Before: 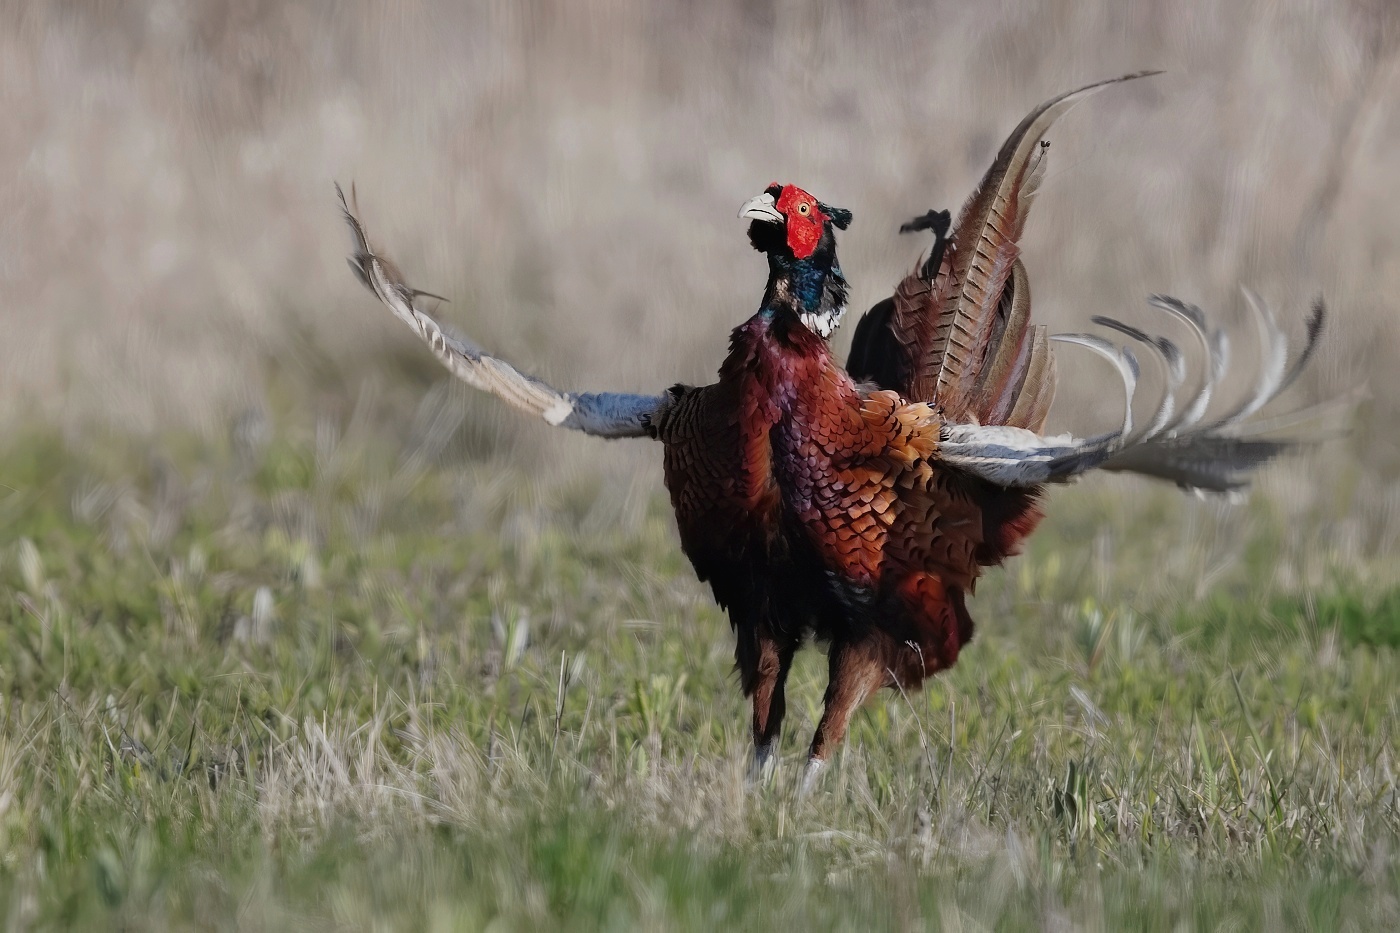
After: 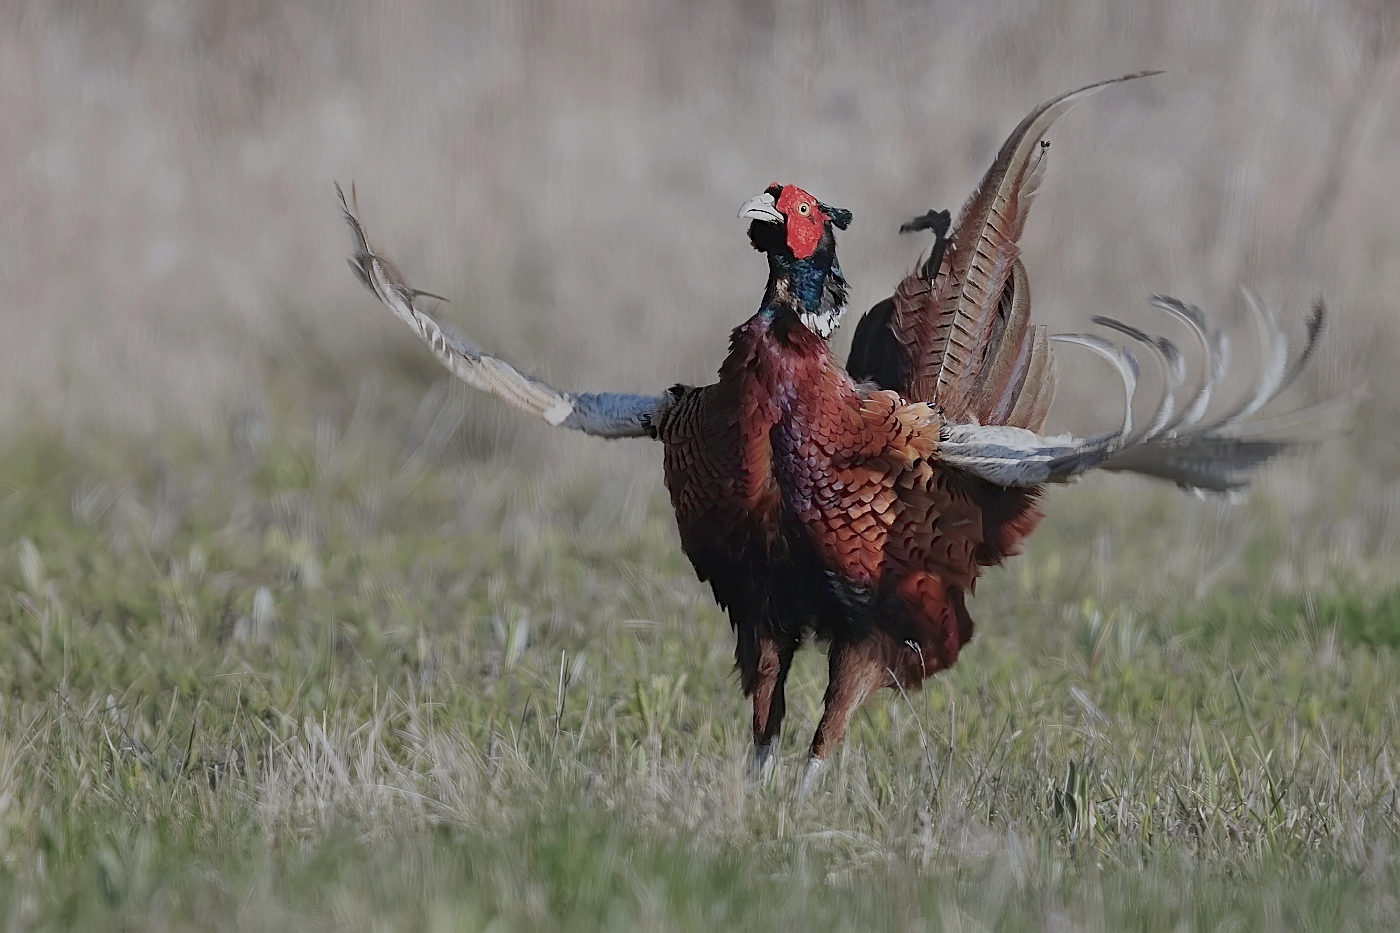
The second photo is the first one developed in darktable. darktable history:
sharpen: on, module defaults
color balance rgb: perceptual saturation grading › global saturation -27.94%, hue shift -2.27°, contrast -21.26%
white balance: red 0.98, blue 1.034
